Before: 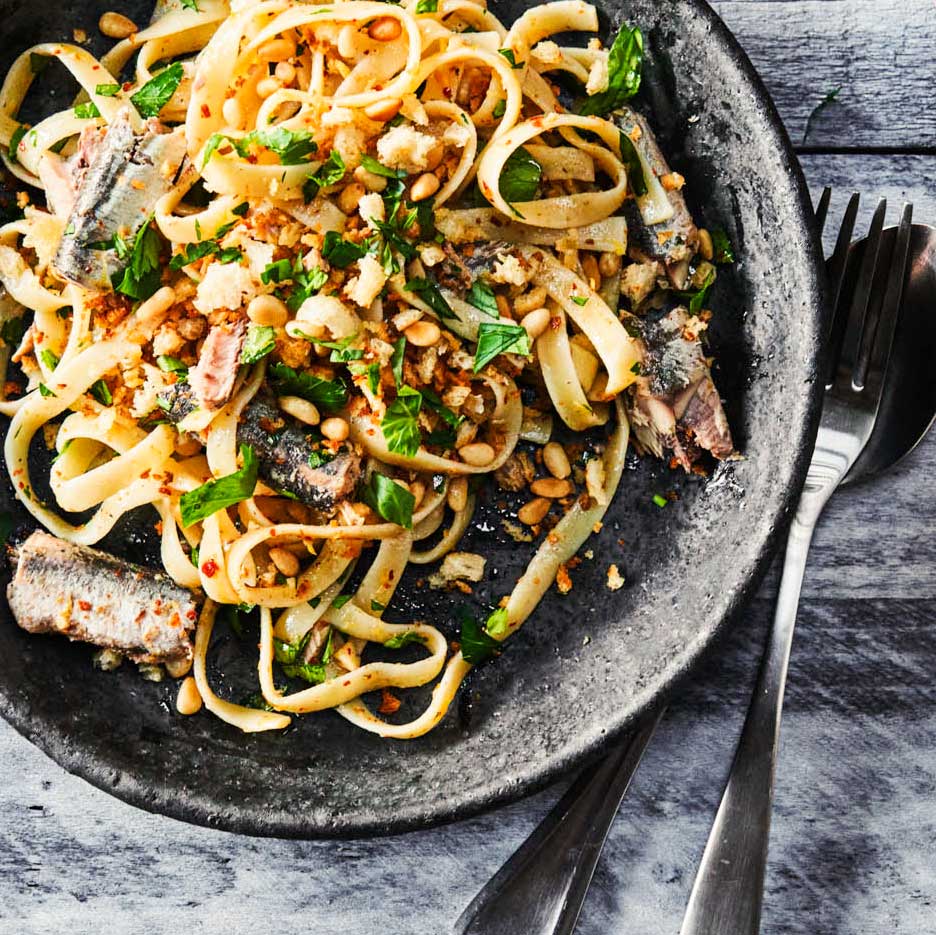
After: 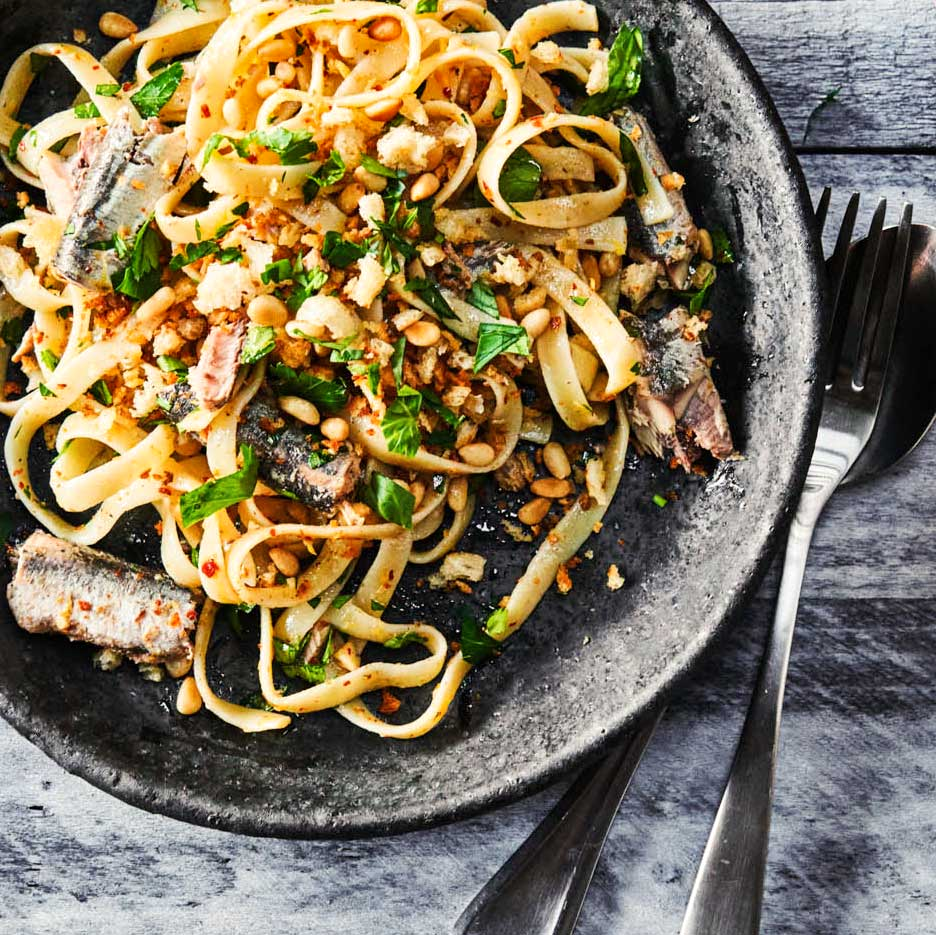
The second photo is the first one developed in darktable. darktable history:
shadows and highlights: shadows 12.66, white point adjustment 1.25, soften with gaussian
